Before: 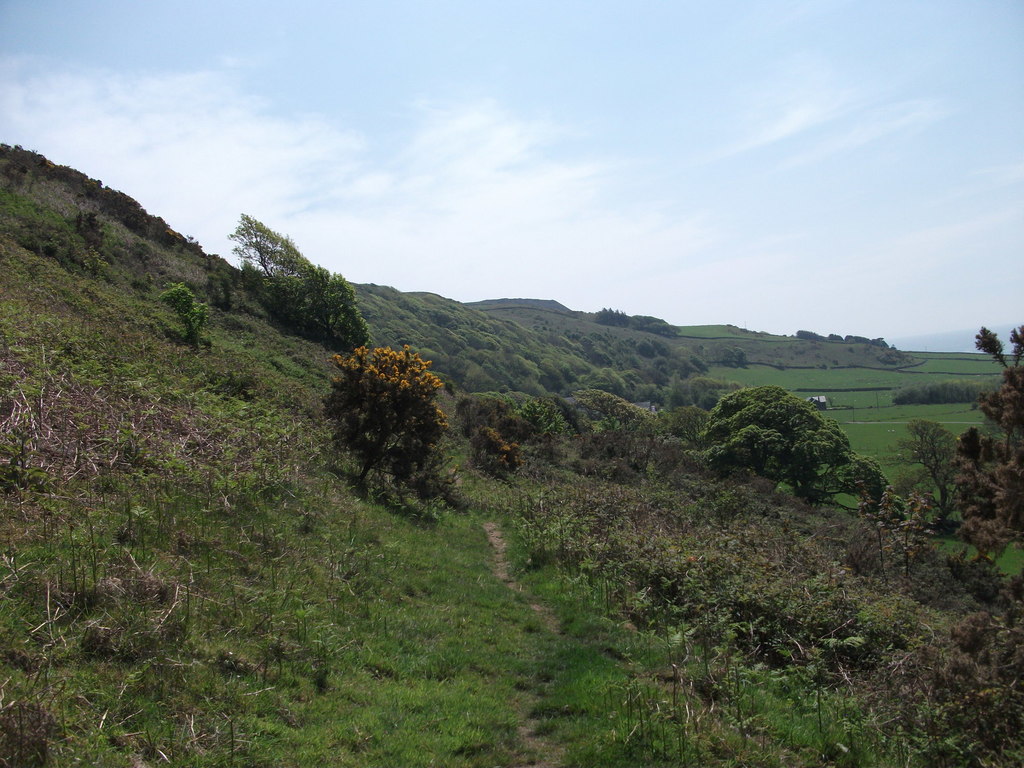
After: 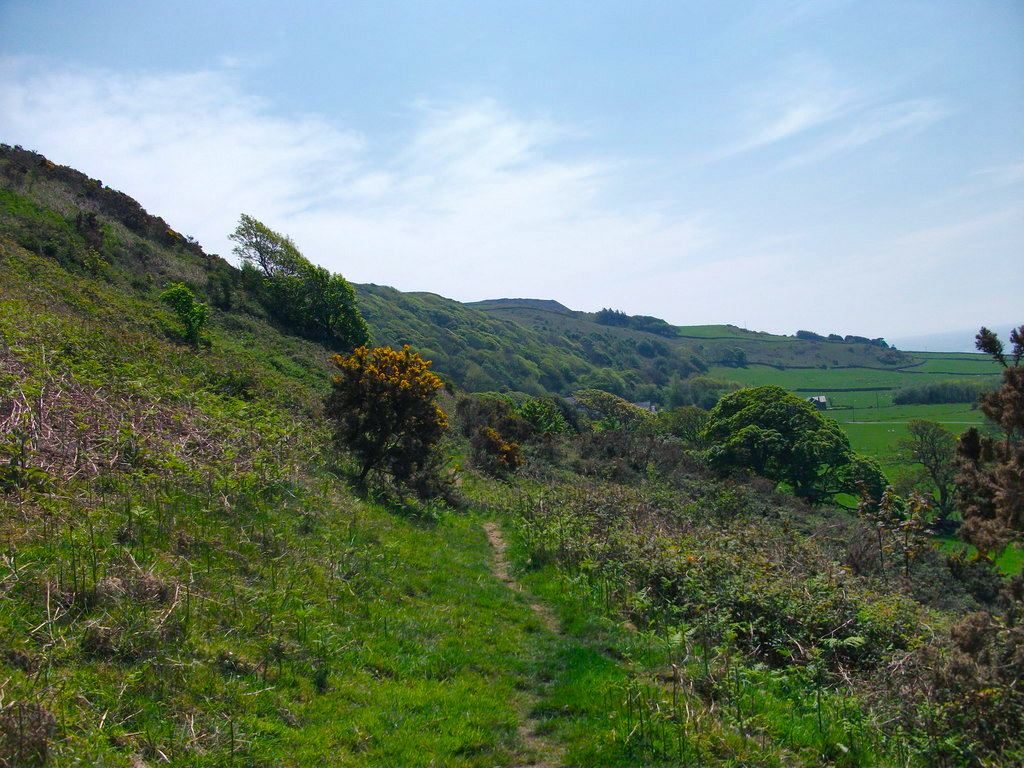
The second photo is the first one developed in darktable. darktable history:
shadows and highlights: soften with gaussian
color balance rgb: shadows lift › chroma 4.189%, shadows lift › hue 253.49°, perceptual saturation grading › global saturation 39.961%, perceptual saturation grading › highlights -25.287%, perceptual saturation grading › mid-tones 35.093%, perceptual saturation grading › shadows 35.167%, global vibrance 14.801%
